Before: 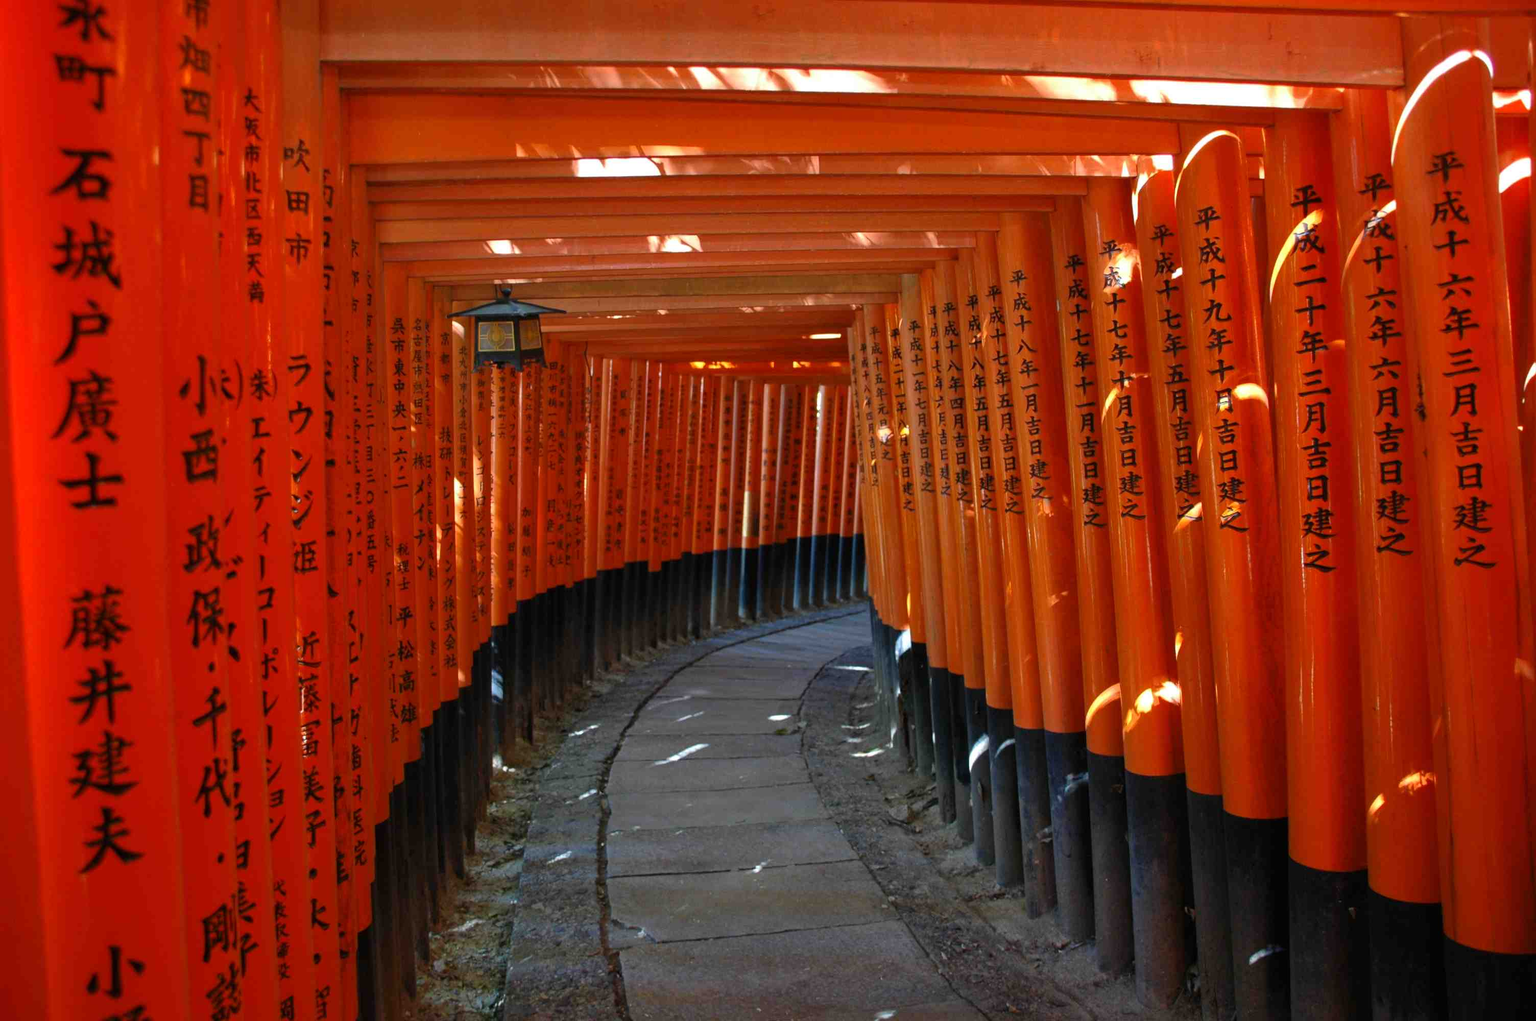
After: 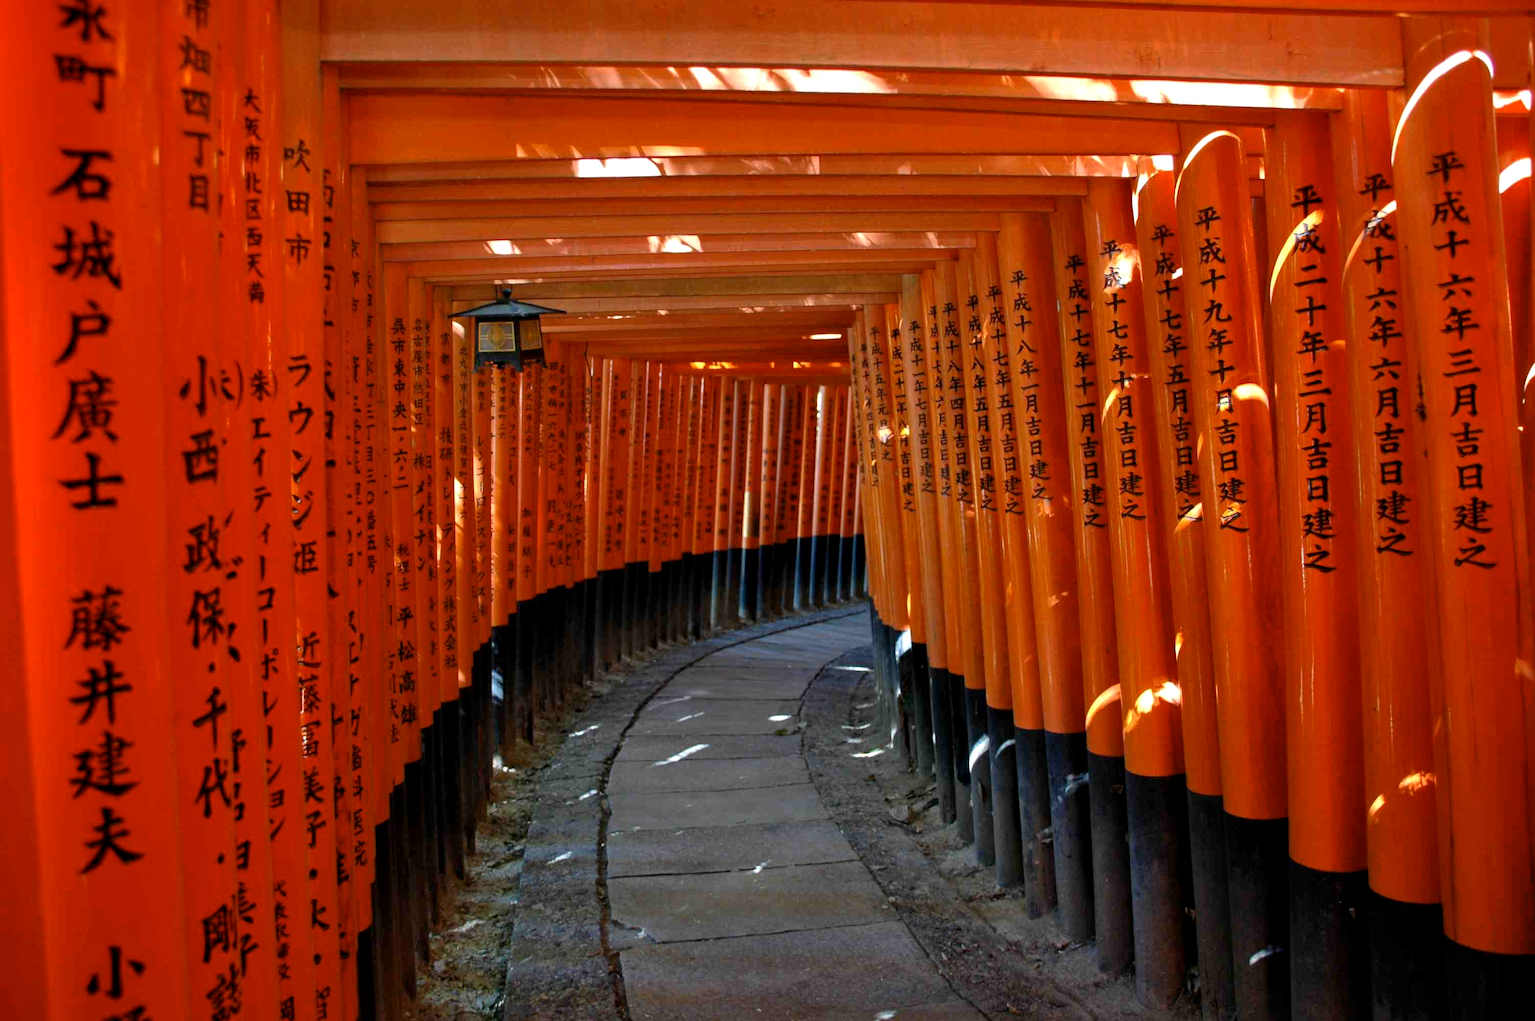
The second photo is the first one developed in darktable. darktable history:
contrast equalizer: y [[0.509, 0.517, 0.523, 0.523, 0.517, 0.509], [0.5 ×6], [0.5 ×6], [0 ×6], [0 ×6]]
color correction: highlights b* 0.002
